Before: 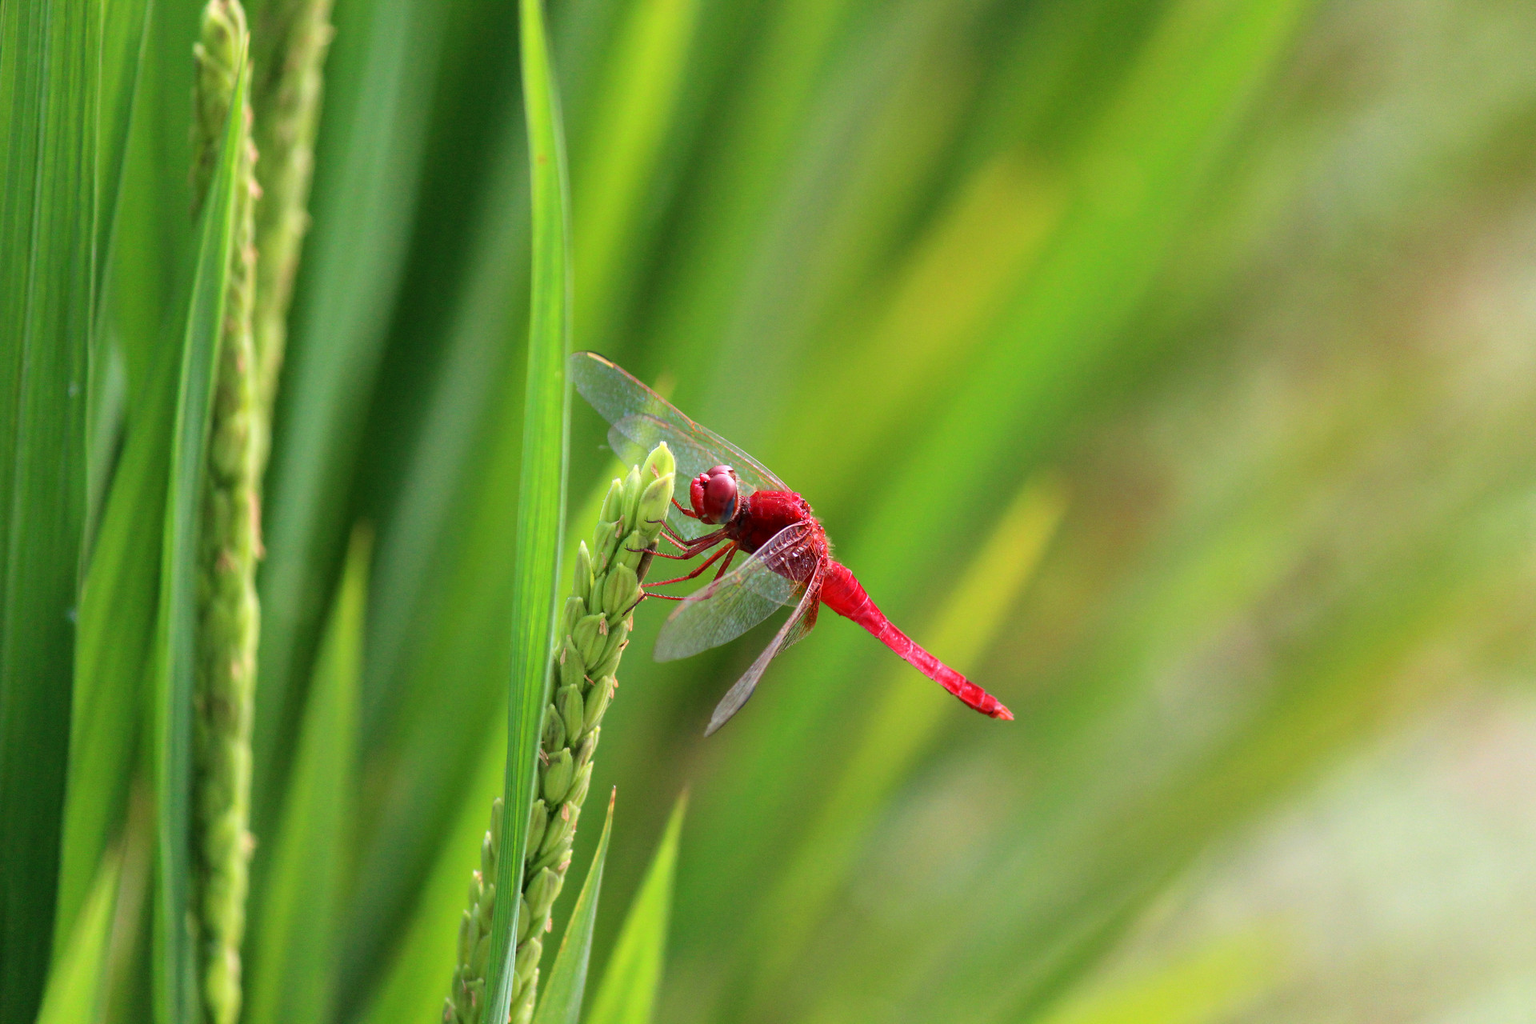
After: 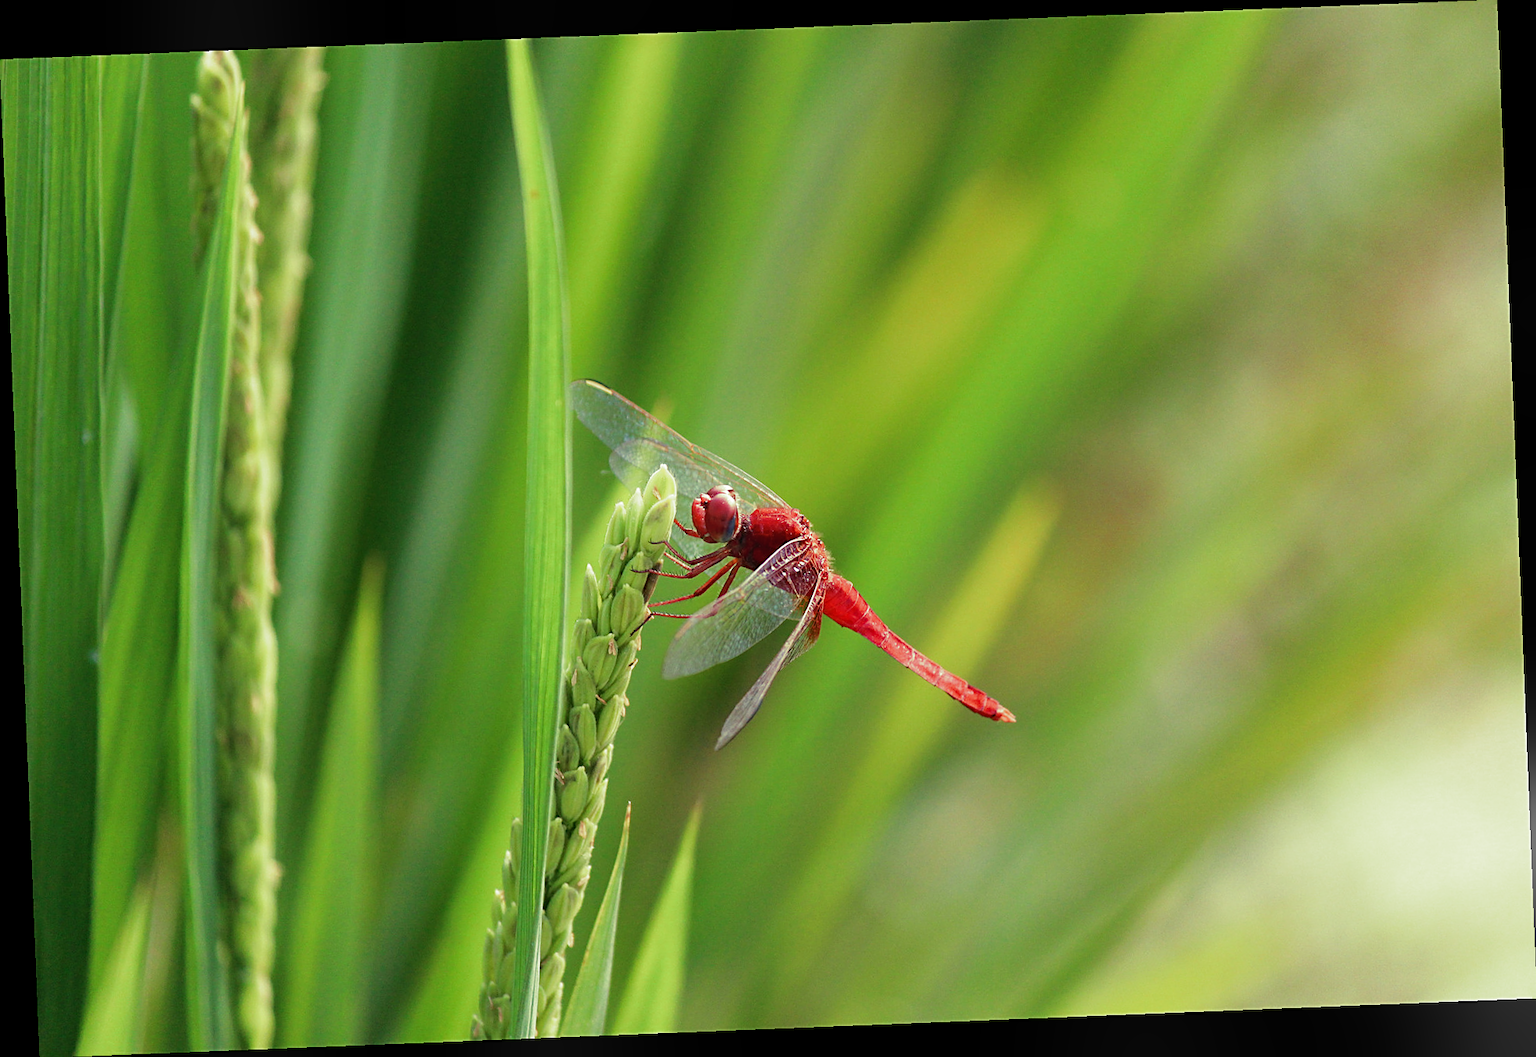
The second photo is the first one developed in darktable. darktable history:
rotate and perspective: rotation -2.29°, automatic cropping off
split-toning: shadows › hue 290.82°, shadows › saturation 0.34, highlights › saturation 0.38, balance 0, compress 50%
sharpen: on, module defaults
bloom: size 16%, threshold 98%, strength 20%
